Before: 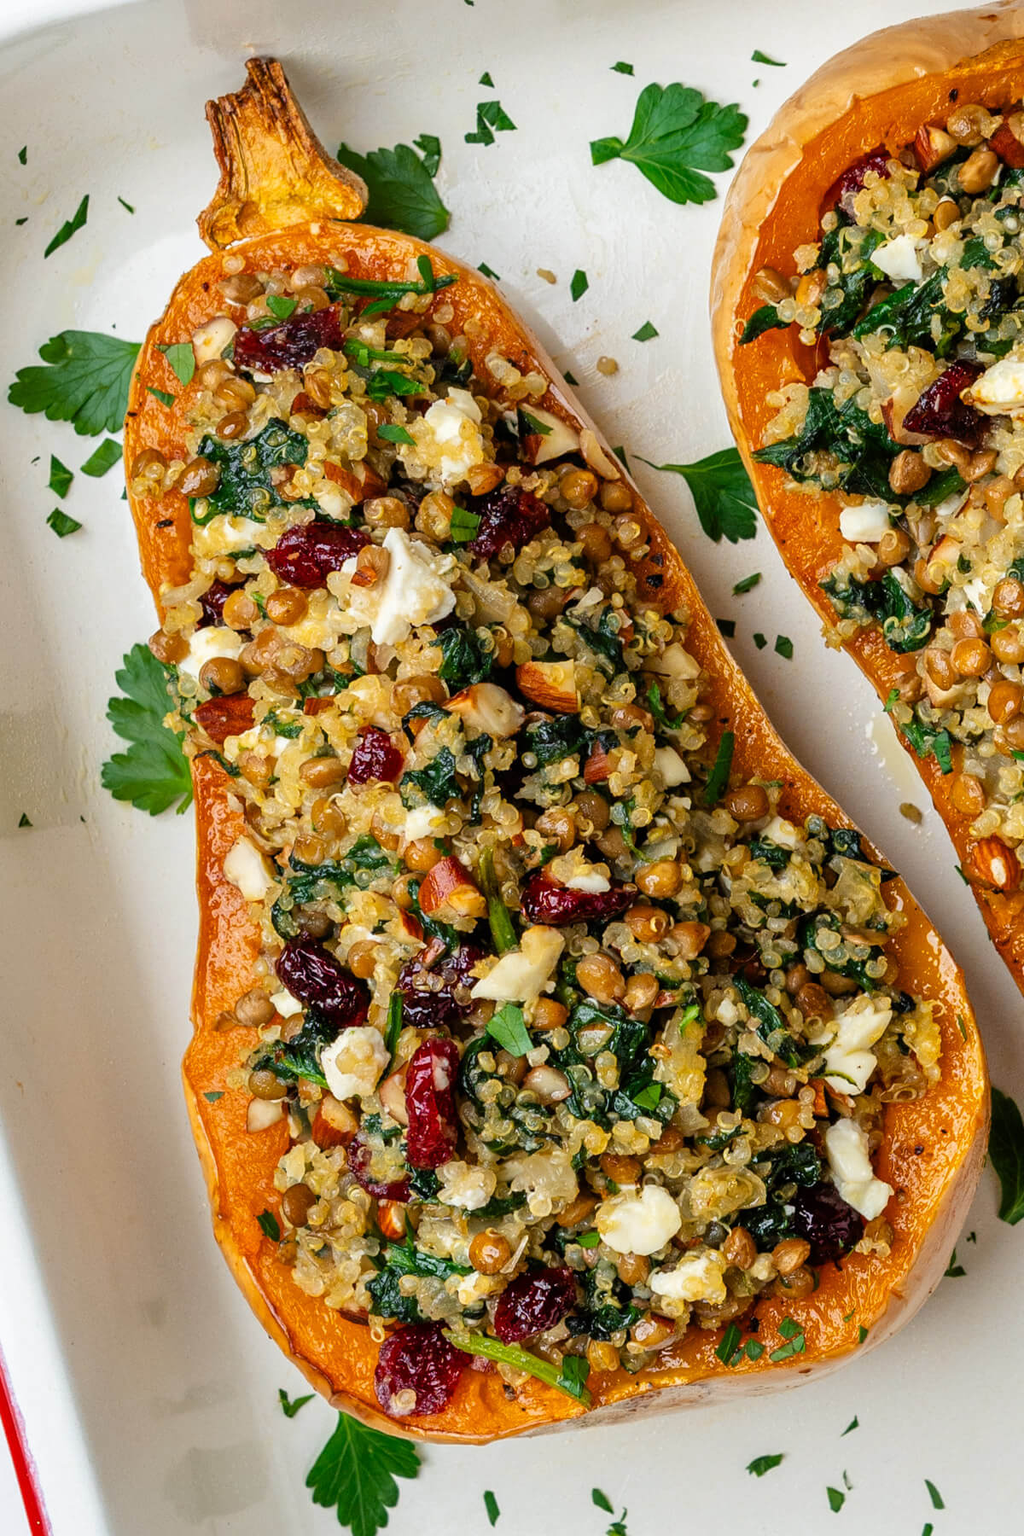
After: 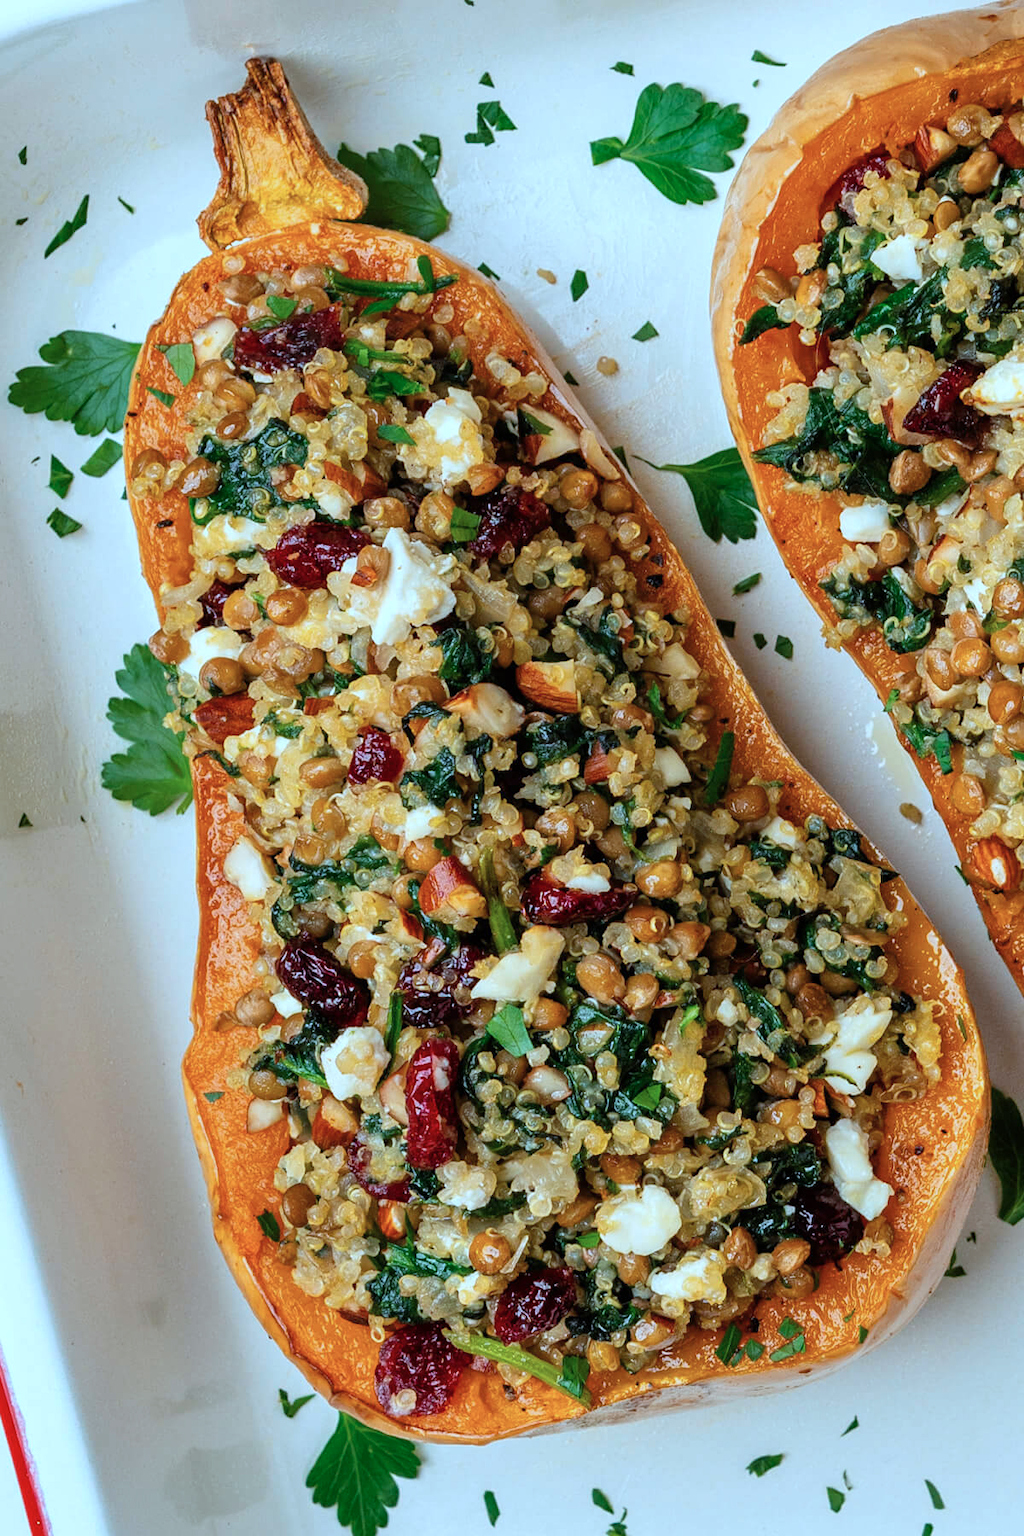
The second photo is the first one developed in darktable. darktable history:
color correction: highlights a* -9.73, highlights b* -21.22
shadows and highlights: radius 331.84, shadows 53.55, highlights -100, compress 94.63%, highlights color adjustment 73.23%, soften with gaussian
